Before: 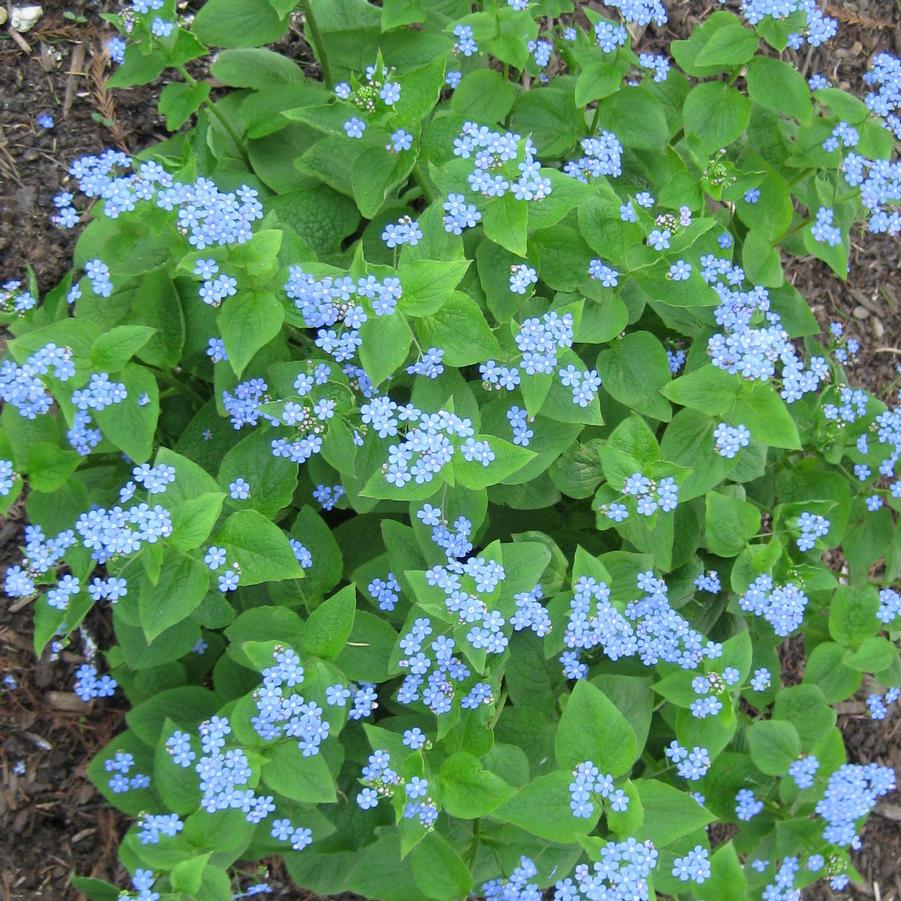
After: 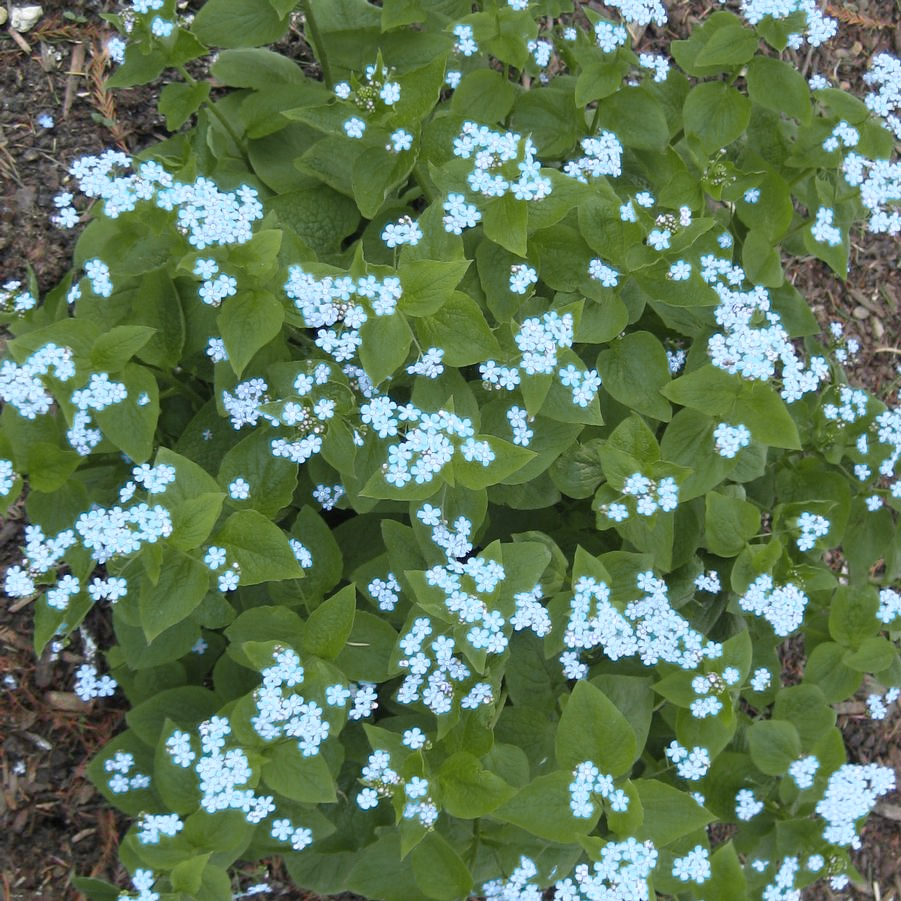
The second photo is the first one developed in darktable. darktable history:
color zones: curves: ch0 [(0, 0.533) (0.126, 0.533) (0.234, 0.533) (0.368, 0.357) (0.5, 0.5) (0.625, 0.5) (0.74, 0.637) (0.875, 0.5)]; ch1 [(0.004, 0.708) (0.129, 0.662) (0.25, 0.5) (0.375, 0.331) (0.496, 0.396) (0.625, 0.649) (0.739, 0.26) (0.875, 0.5) (1, 0.478)]; ch2 [(0, 0.409) (0.132, 0.403) (0.236, 0.558) (0.379, 0.448) (0.5, 0.5) (0.625, 0.5) (0.691, 0.39) (0.875, 0.5)]
